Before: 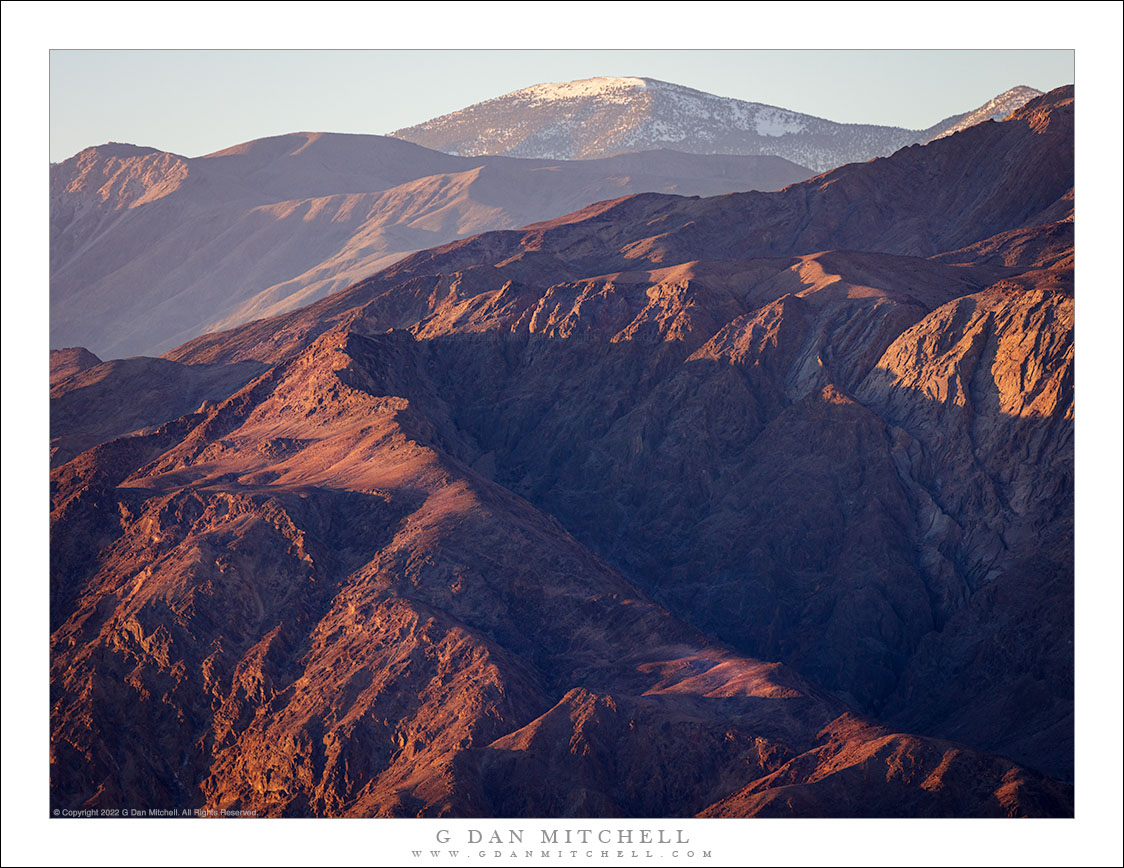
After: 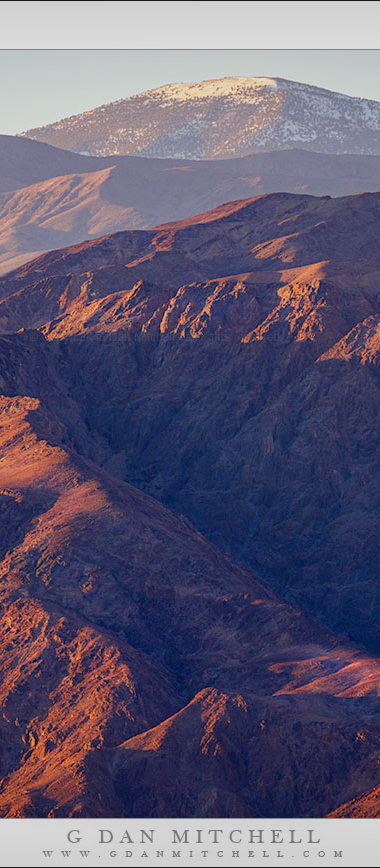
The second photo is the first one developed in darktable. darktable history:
color balance rgb: perceptual saturation grading › global saturation 14.631%, contrast -9.693%
local contrast: detail 109%
crop: left 32.903%, right 33.236%
